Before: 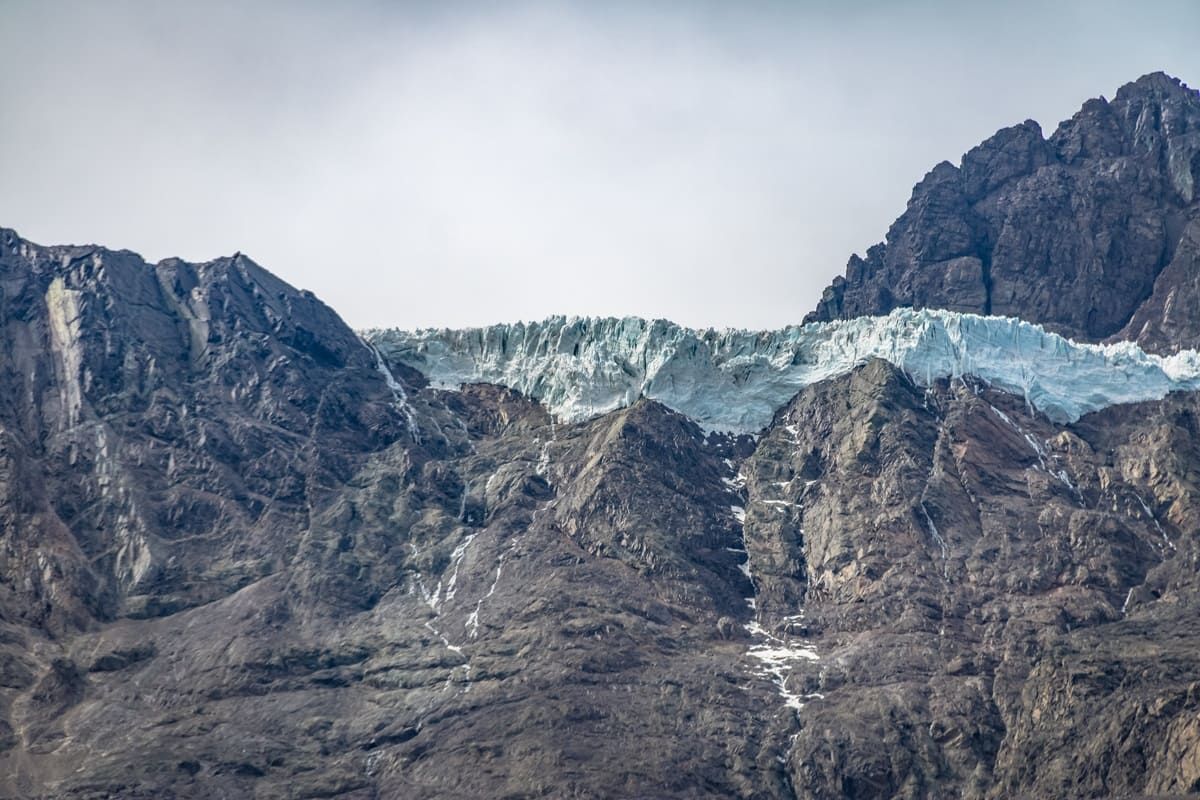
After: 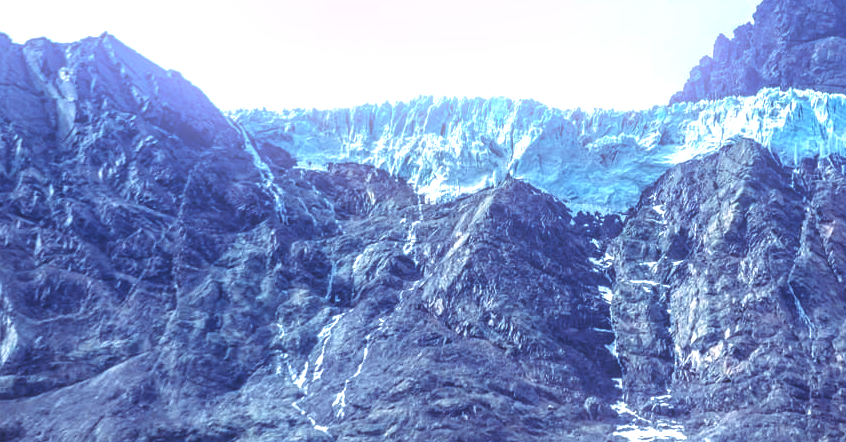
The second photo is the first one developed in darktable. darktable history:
shadows and highlights: shadows 37.27, highlights -28.18, soften with gaussian
rgb curve: curves: ch0 [(0, 0.186) (0.314, 0.284) (0.576, 0.466) (0.805, 0.691) (0.936, 0.886)]; ch1 [(0, 0.186) (0.314, 0.284) (0.581, 0.534) (0.771, 0.746) (0.936, 0.958)]; ch2 [(0, 0.216) (0.275, 0.39) (1, 1)], mode RGB, independent channels, compensate middle gray true, preserve colors none
rgb levels: levels [[0.01, 0.419, 0.839], [0, 0.5, 1], [0, 0.5, 1]]
exposure: black level correction 0, exposure 0.4 EV, compensate exposure bias true, compensate highlight preservation false
bloom: size 13.65%, threshold 98.39%, strength 4.82%
crop: left 11.123%, top 27.61%, right 18.3%, bottom 17.034%
white balance: red 1.066, blue 1.119
local contrast: on, module defaults
